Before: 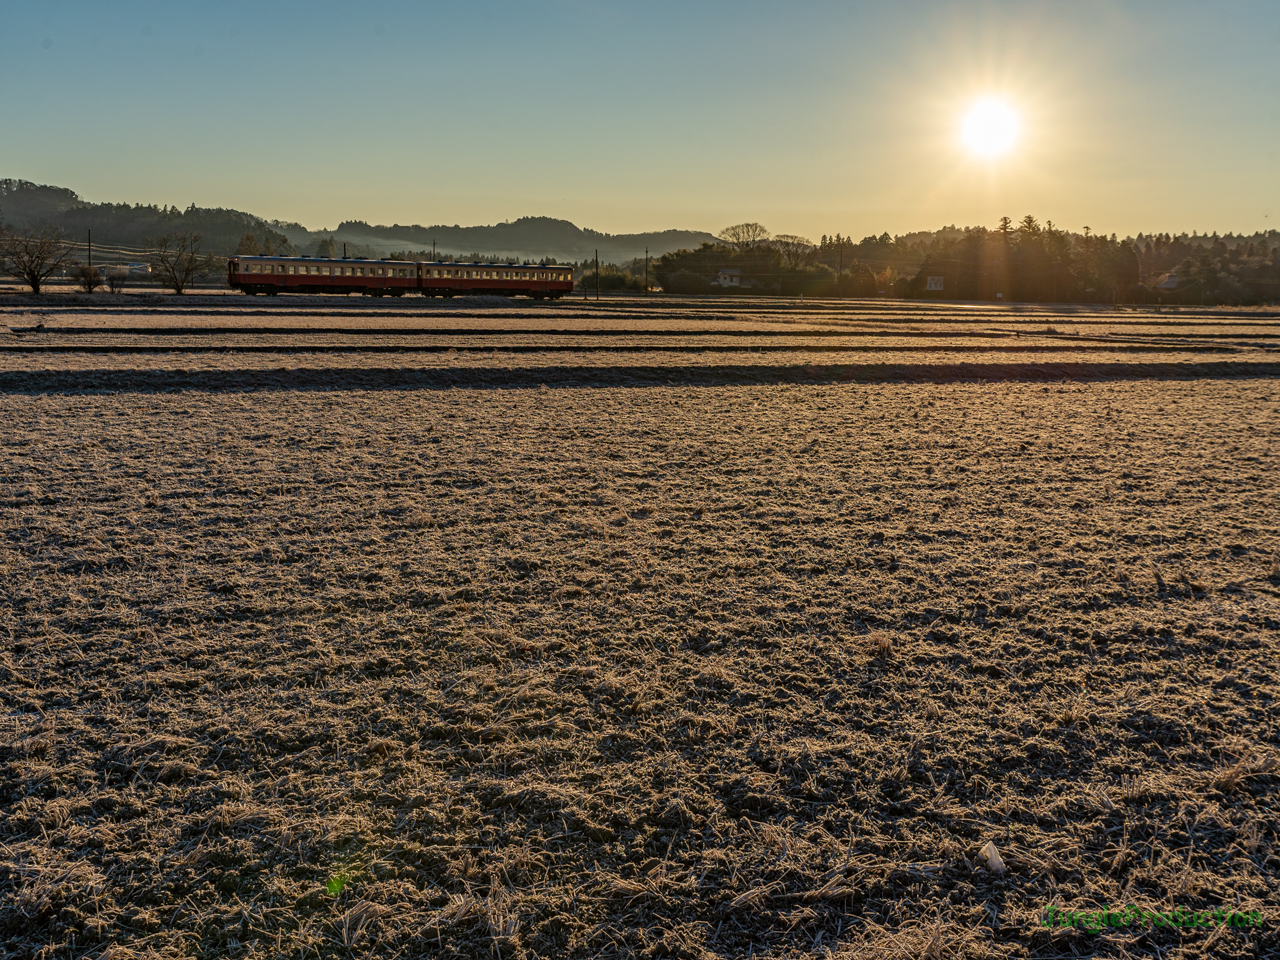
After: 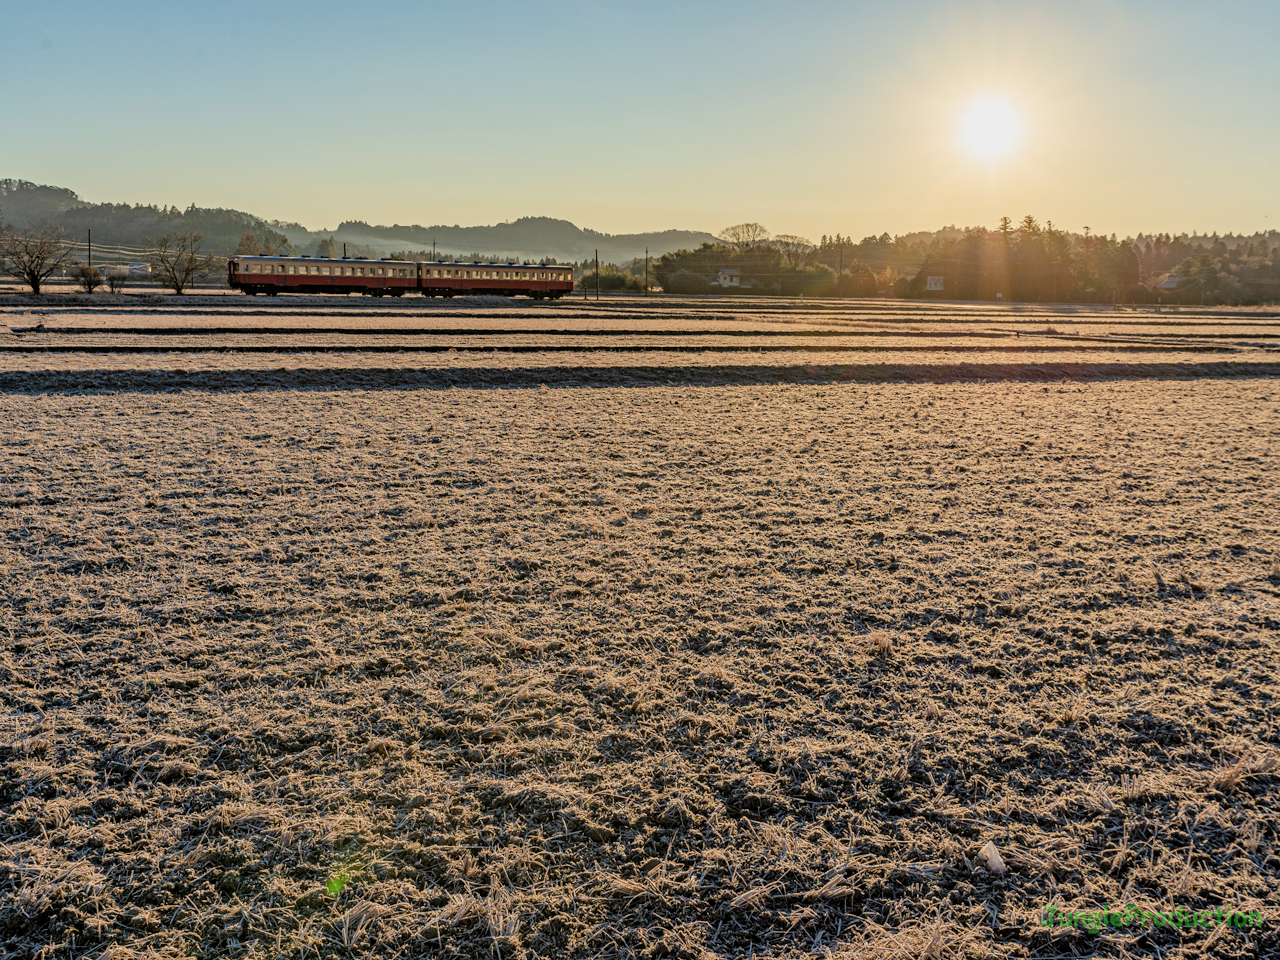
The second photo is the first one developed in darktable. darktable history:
filmic rgb: black relative exposure -8.75 EV, white relative exposure 4.97 EV, target black luminance 0%, hardness 3.77, latitude 66%, contrast 0.83, shadows ↔ highlights balance 19.47%
exposure: black level correction 0, exposure 1.2 EV, compensate highlight preservation false
